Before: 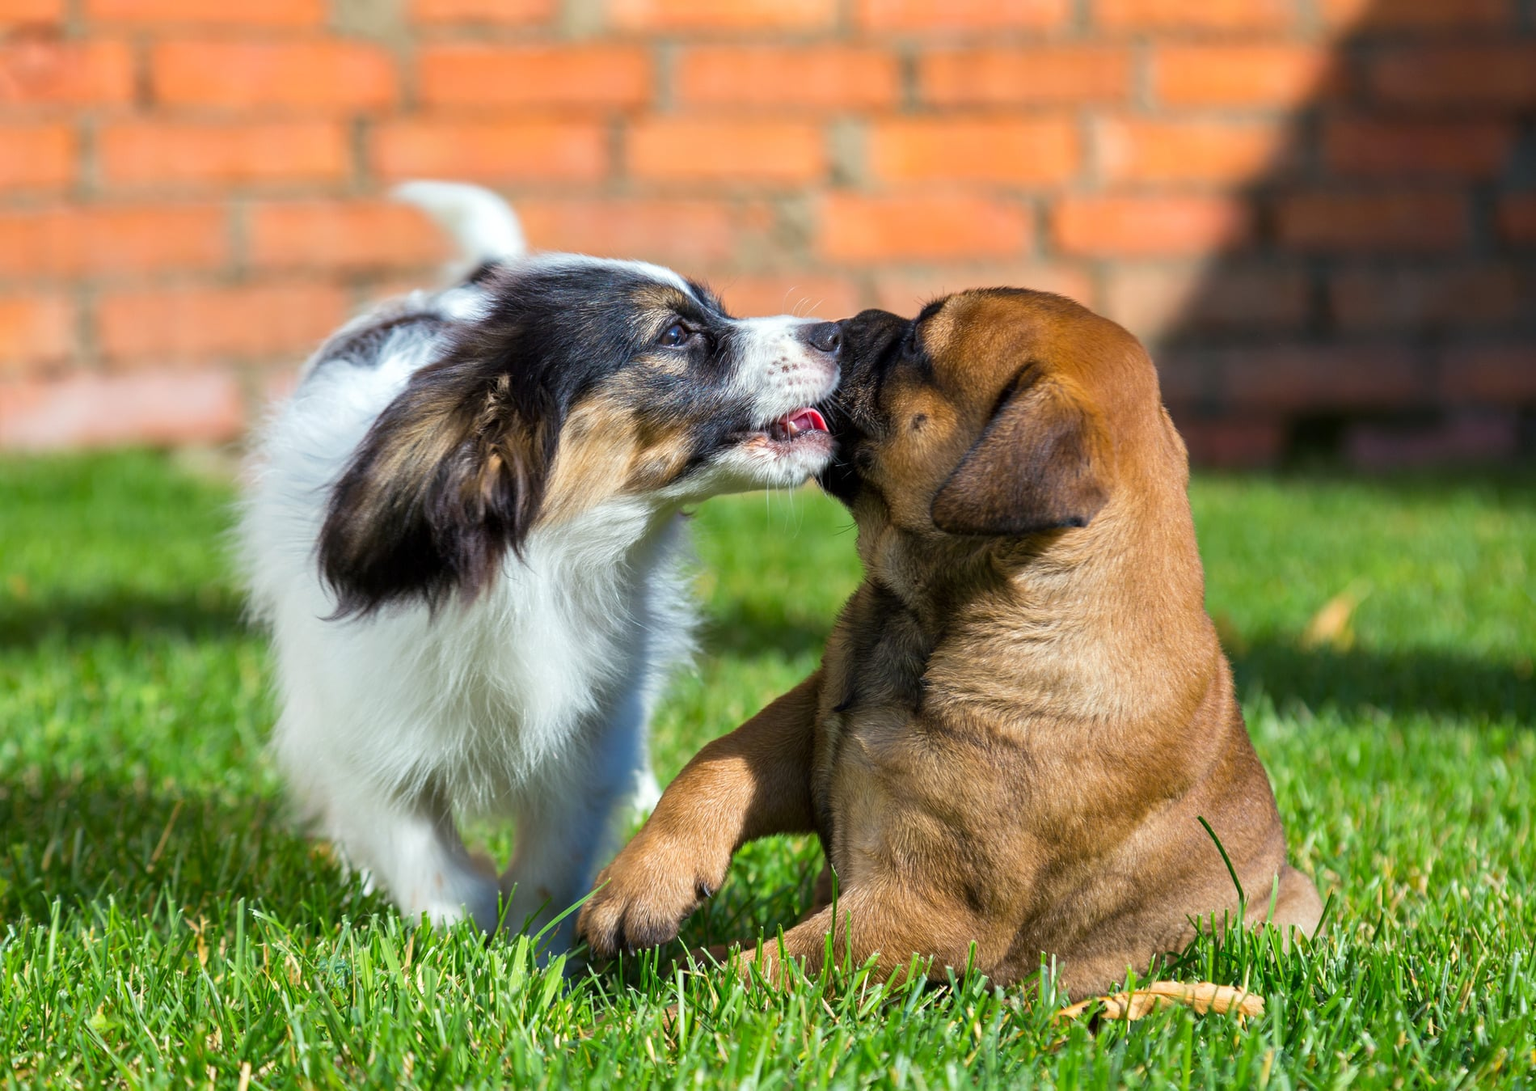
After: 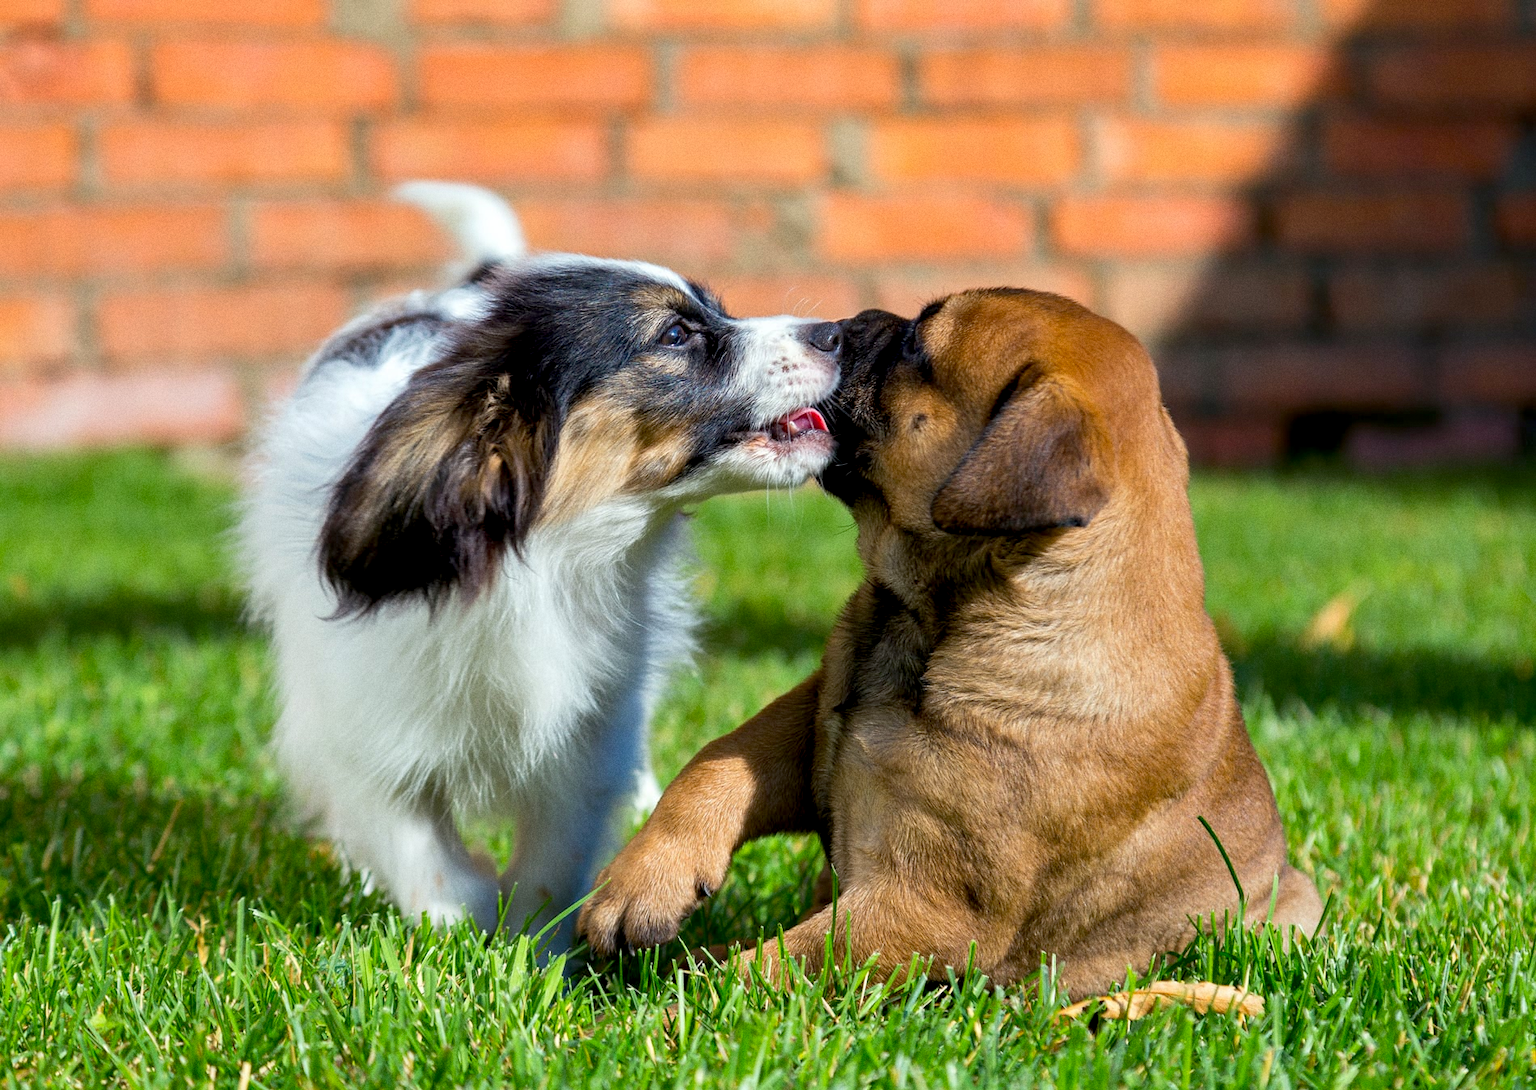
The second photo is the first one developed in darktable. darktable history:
grain: on, module defaults
exposure: black level correction 0.009, compensate highlight preservation false
